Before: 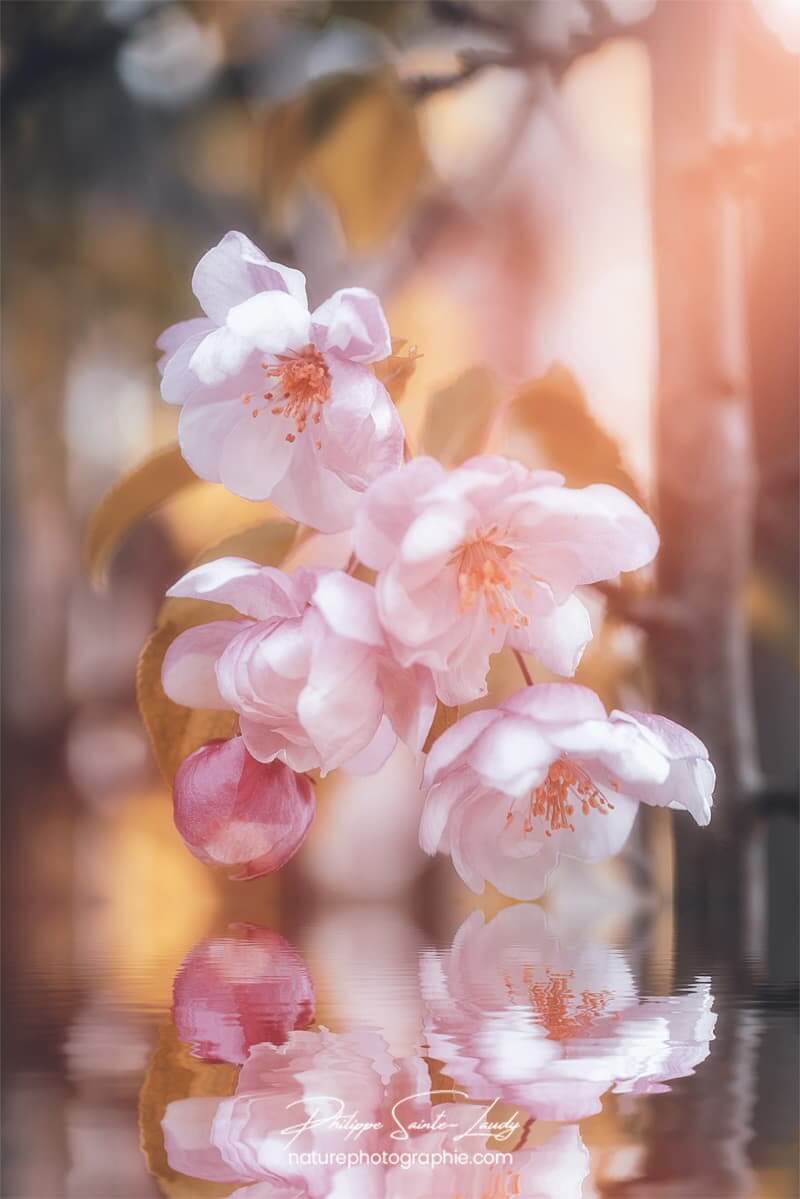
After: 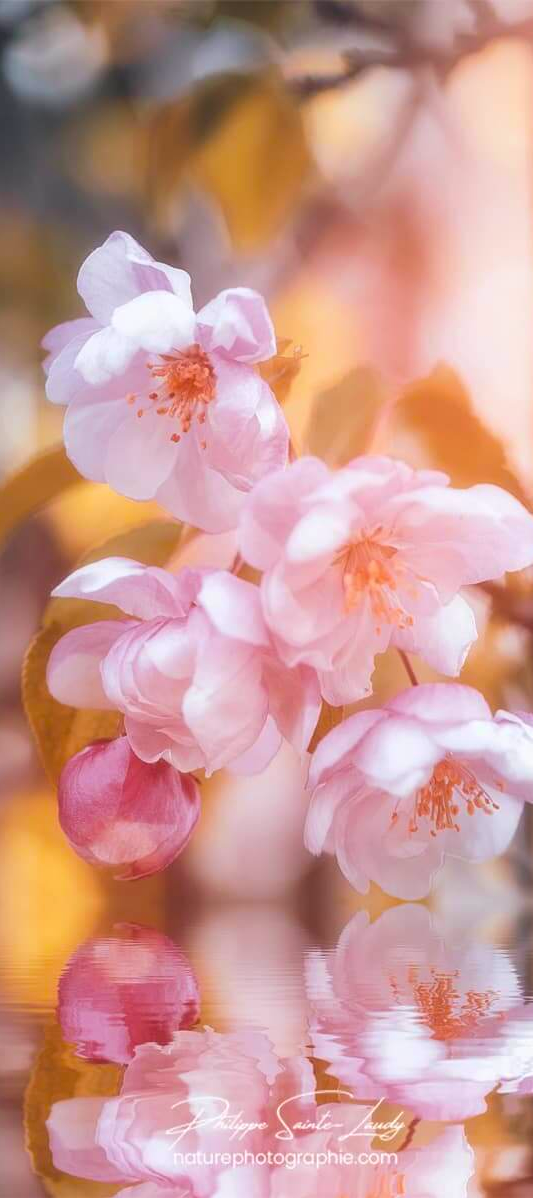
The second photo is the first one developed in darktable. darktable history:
color balance rgb: linear chroma grading › global chroma 9.31%, global vibrance 41.49%
crop and rotate: left 14.385%, right 18.948%
